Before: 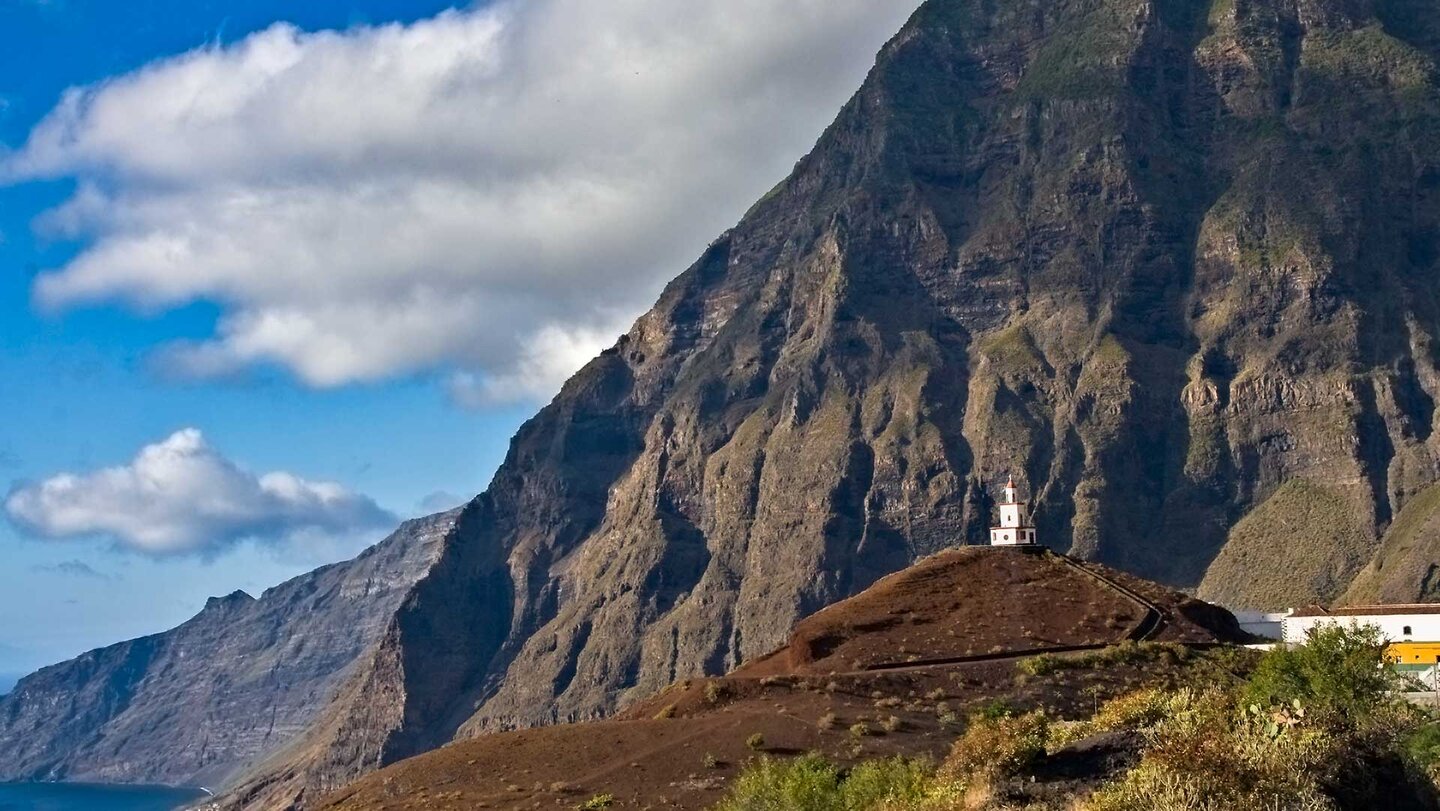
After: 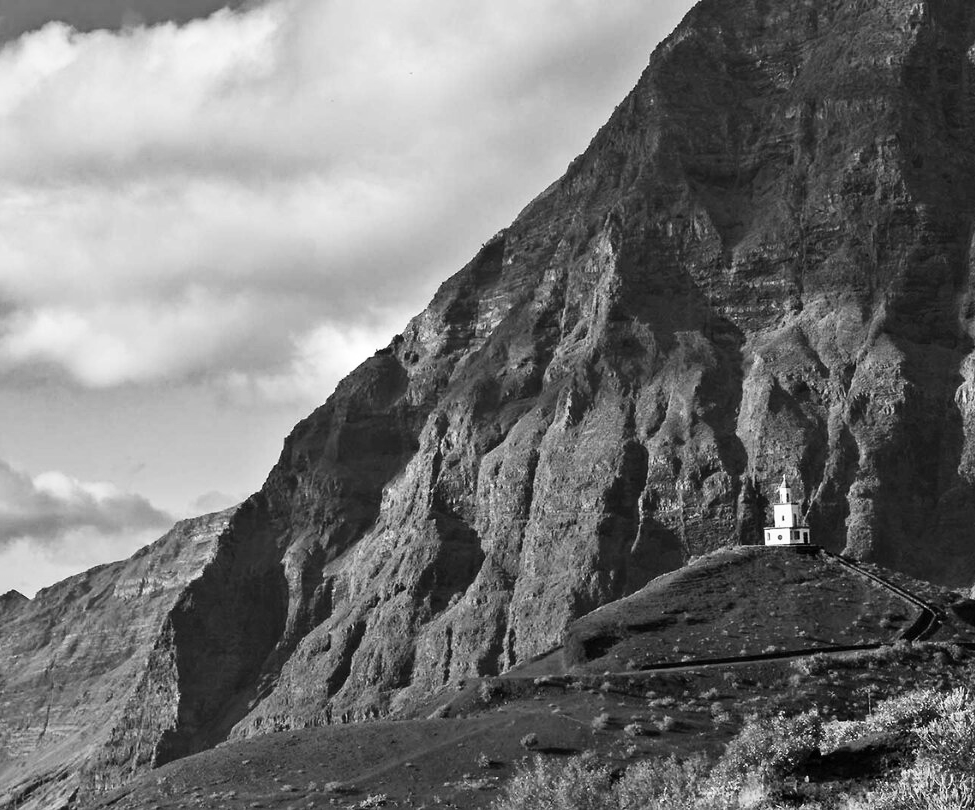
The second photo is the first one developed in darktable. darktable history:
crop and rotate: left 15.701%, right 16.563%
contrast brightness saturation: contrast 0.234, brightness 0.111, saturation 0.285
color zones: curves: ch1 [(0, -0.014) (0.143, -0.013) (0.286, -0.013) (0.429, -0.016) (0.571, -0.019) (0.714, -0.015) (0.857, 0.002) (1, -0.014)]
